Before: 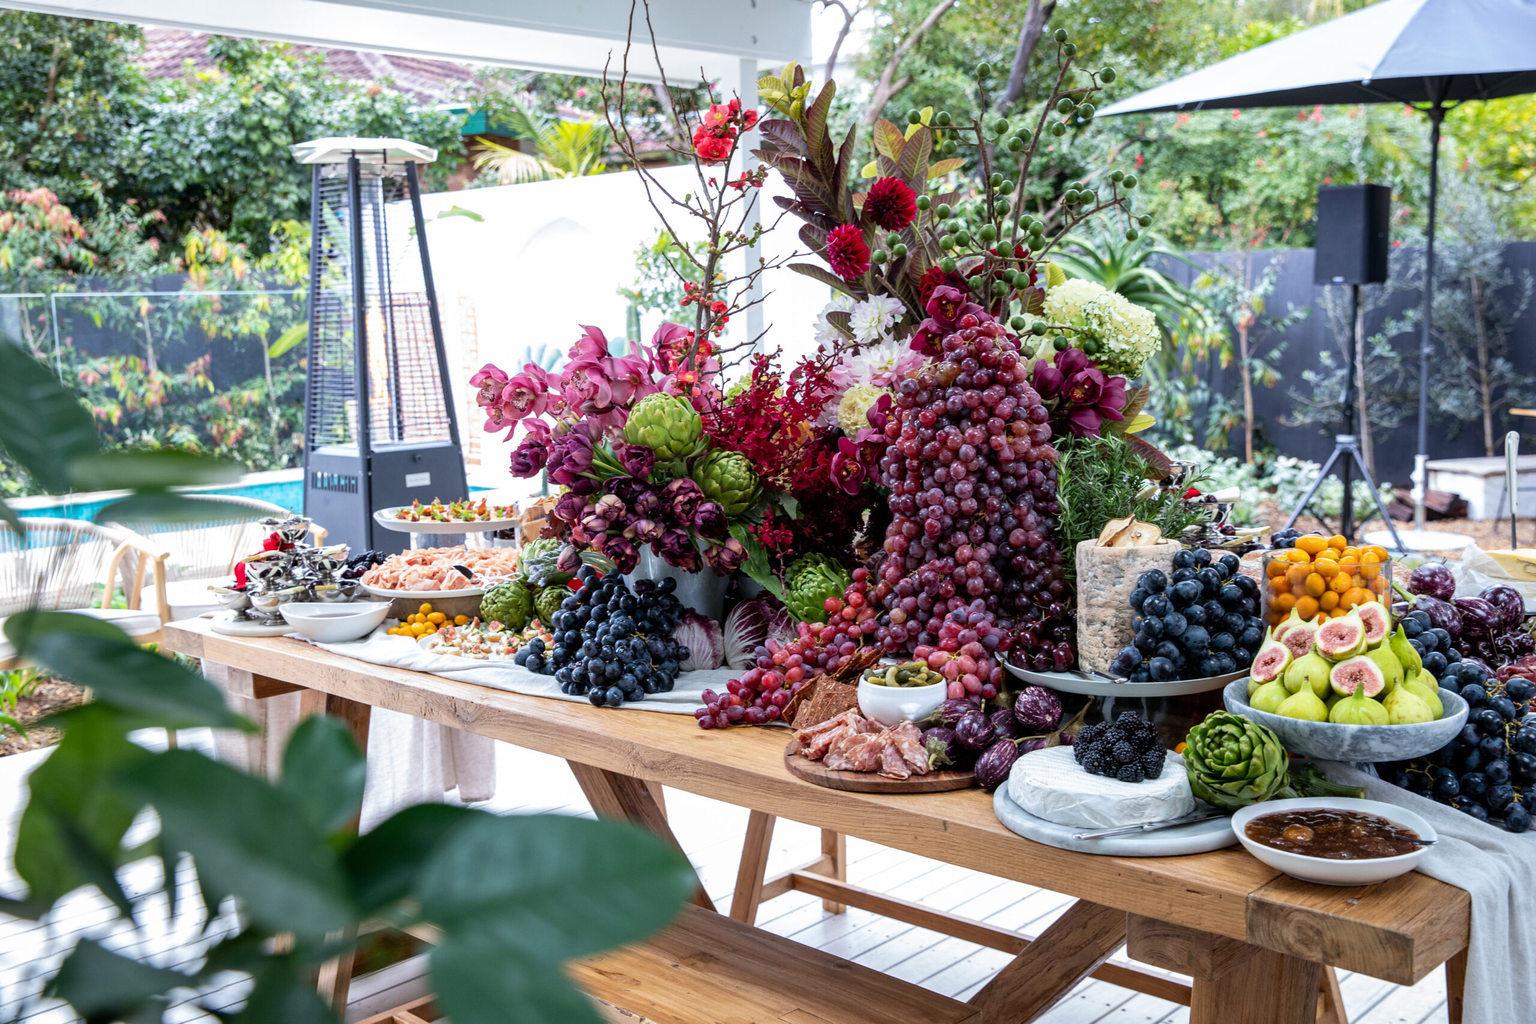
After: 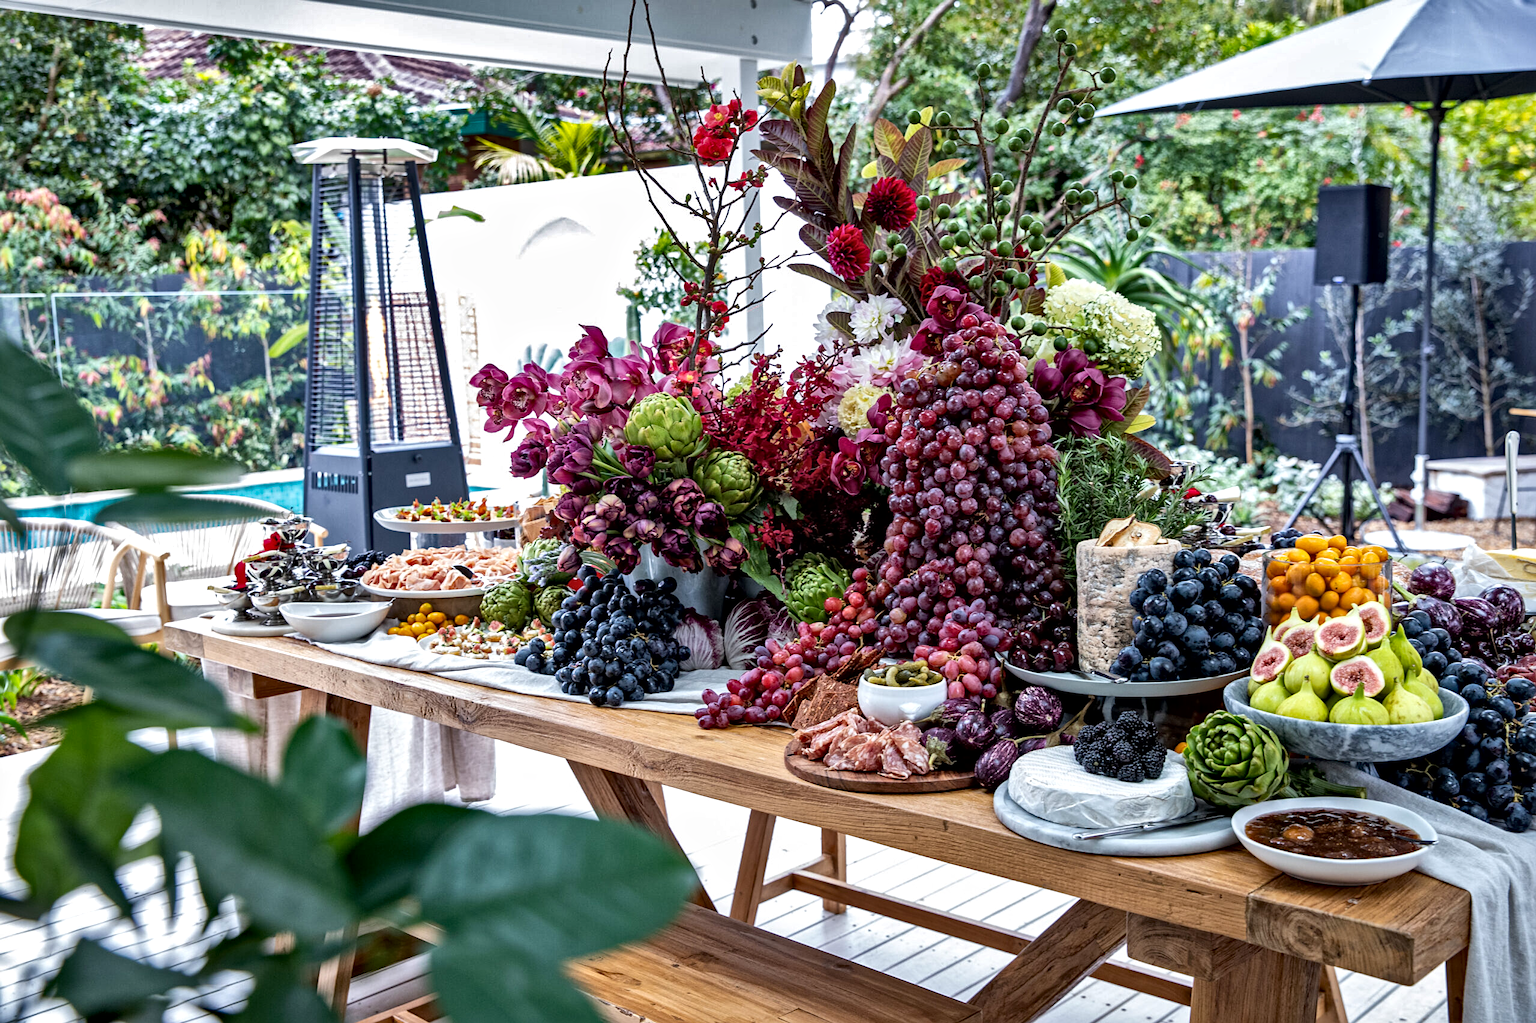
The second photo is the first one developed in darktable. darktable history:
shadows and highlights: shadows 24.5, highlights -78.15, soften with gaussian
haze removal: compatibility mode true, adaptive false
sharpen: amount 0.2
local contrast: mode bilateral grid, contrast 20, coarseness 19, detail 163%, midtone range 0.2
